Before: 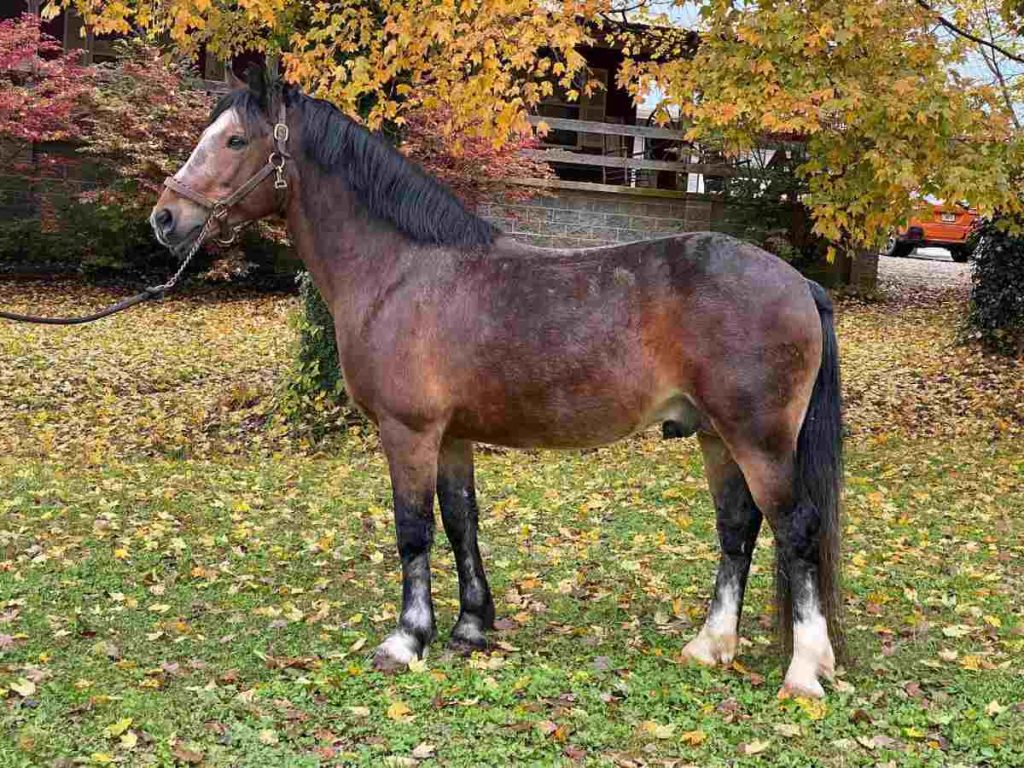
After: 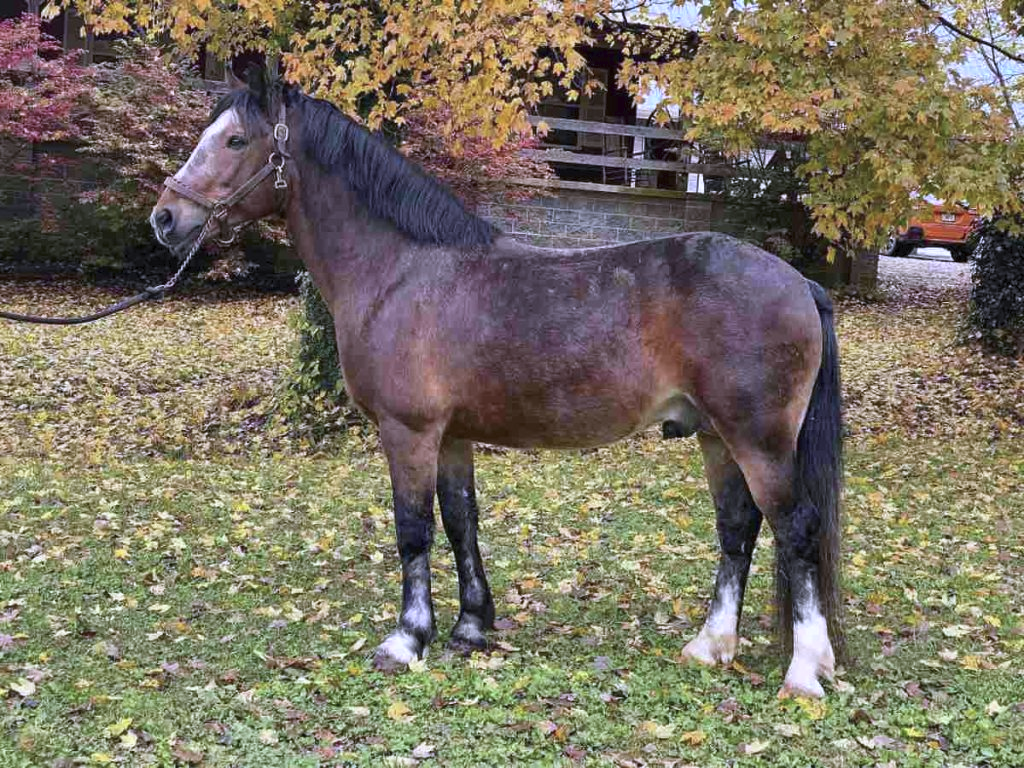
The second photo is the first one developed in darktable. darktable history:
color calibration: illuminant as shot in camera, x 0.374, y 0.393, temperature 4257.72 K
